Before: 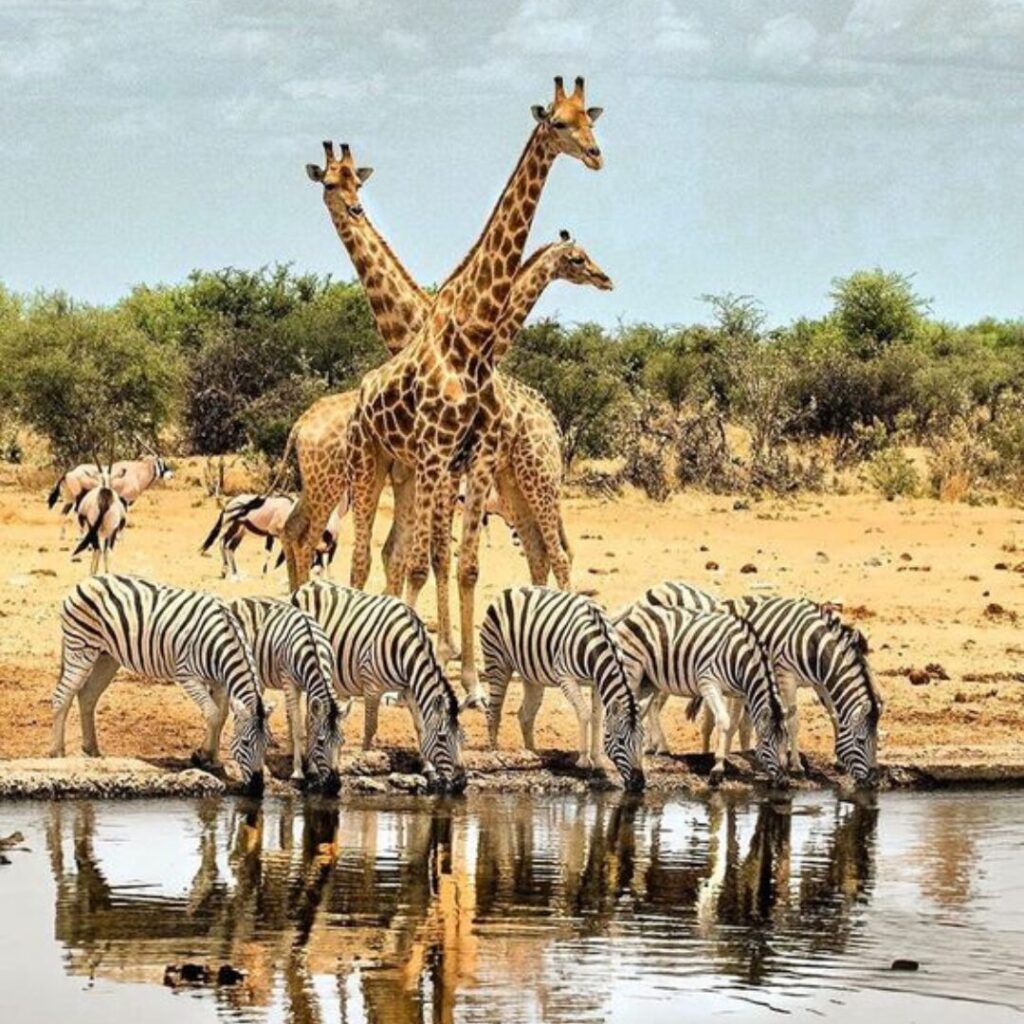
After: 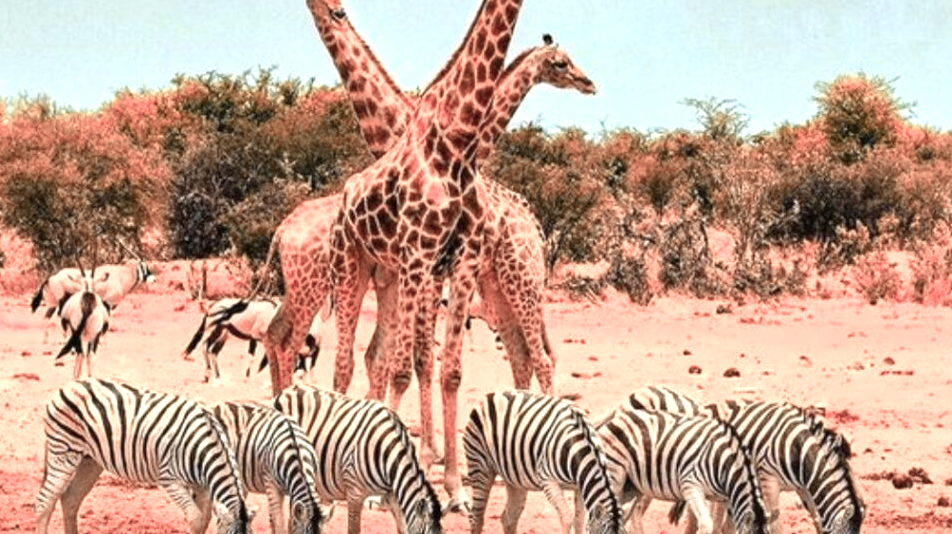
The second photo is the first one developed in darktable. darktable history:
exposure: exposure 0.376 EV, compensate highlight preservation false
crop: left 1.744%, top 19.225%, right 5.069%, bottom 28.357%
color zones: curves: ch2 [(0, 0.488) (0.143, 0.417) (0.286, 0.212) (0.429, 0.179) (0.571, 0.154) (0.714, 0.415) (0.857, 0.495) (1, 0.488)]
